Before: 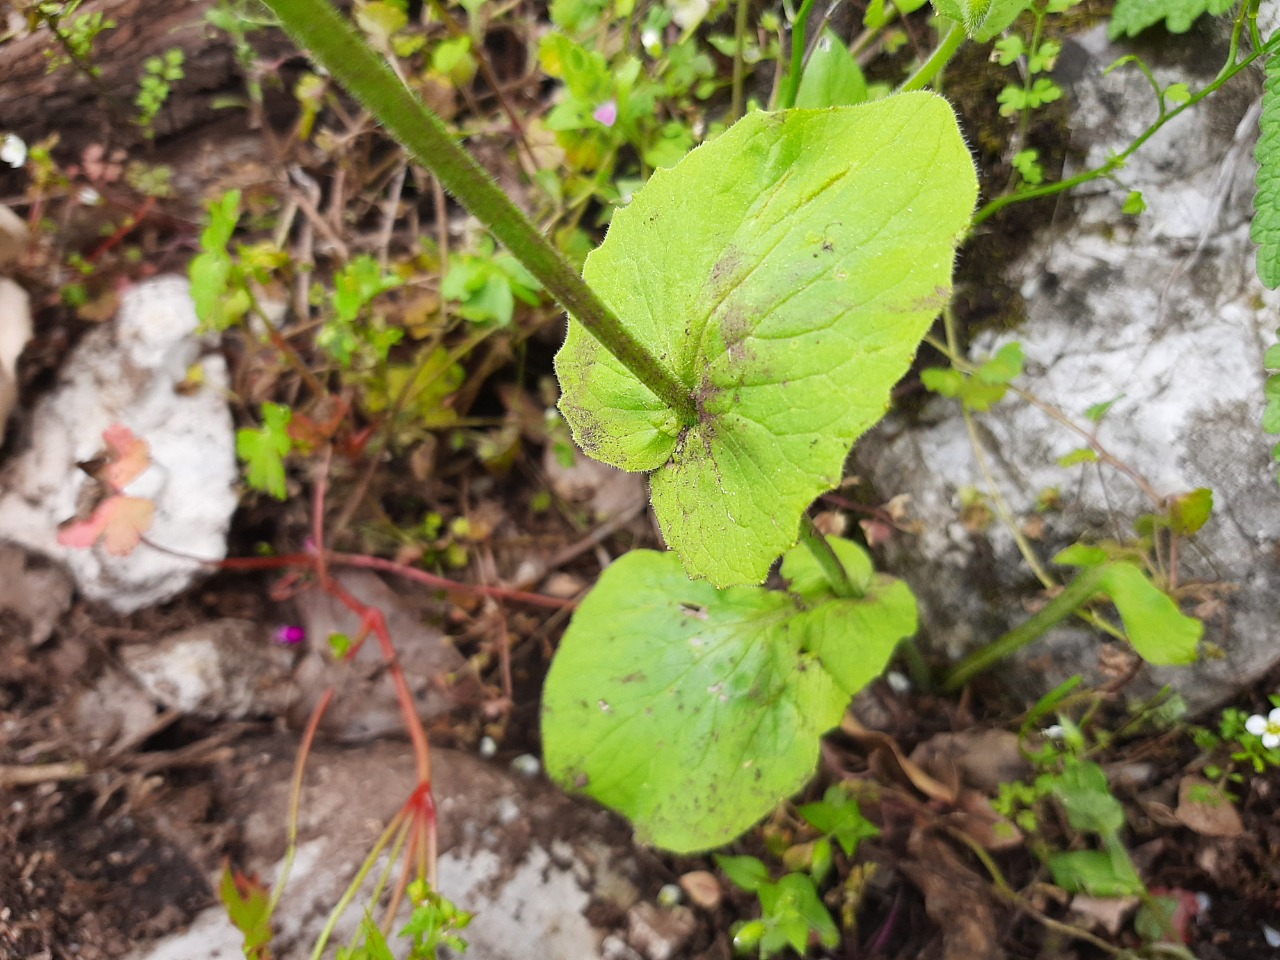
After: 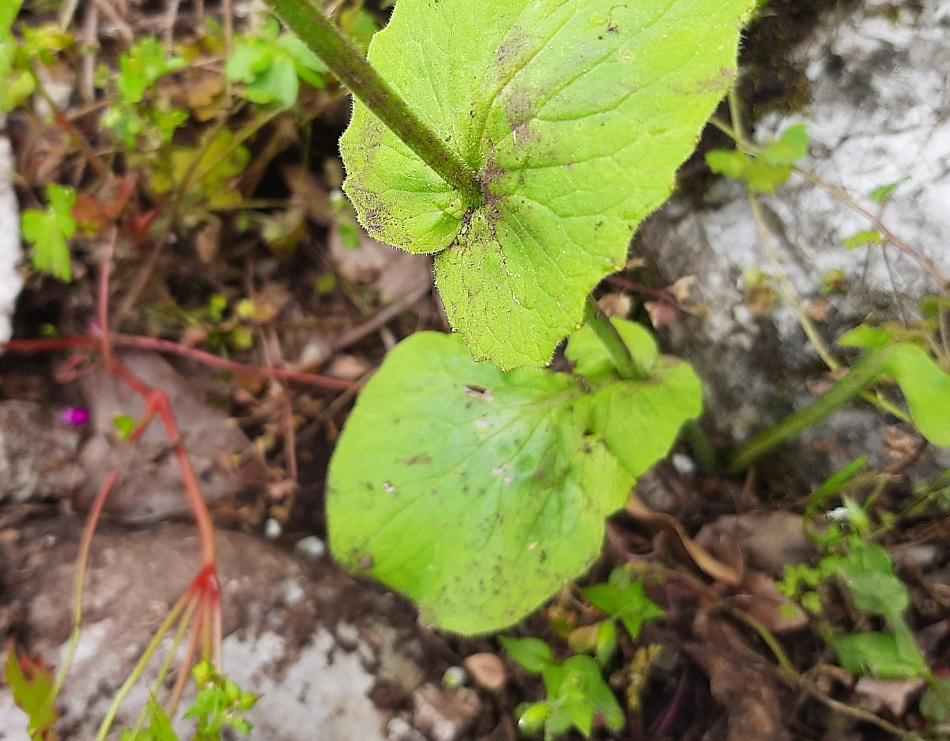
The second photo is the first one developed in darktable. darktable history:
crop: left 16.87%, top 22.759%, right 8.904%
sharpen: radius 1.052, threshold 0.861
